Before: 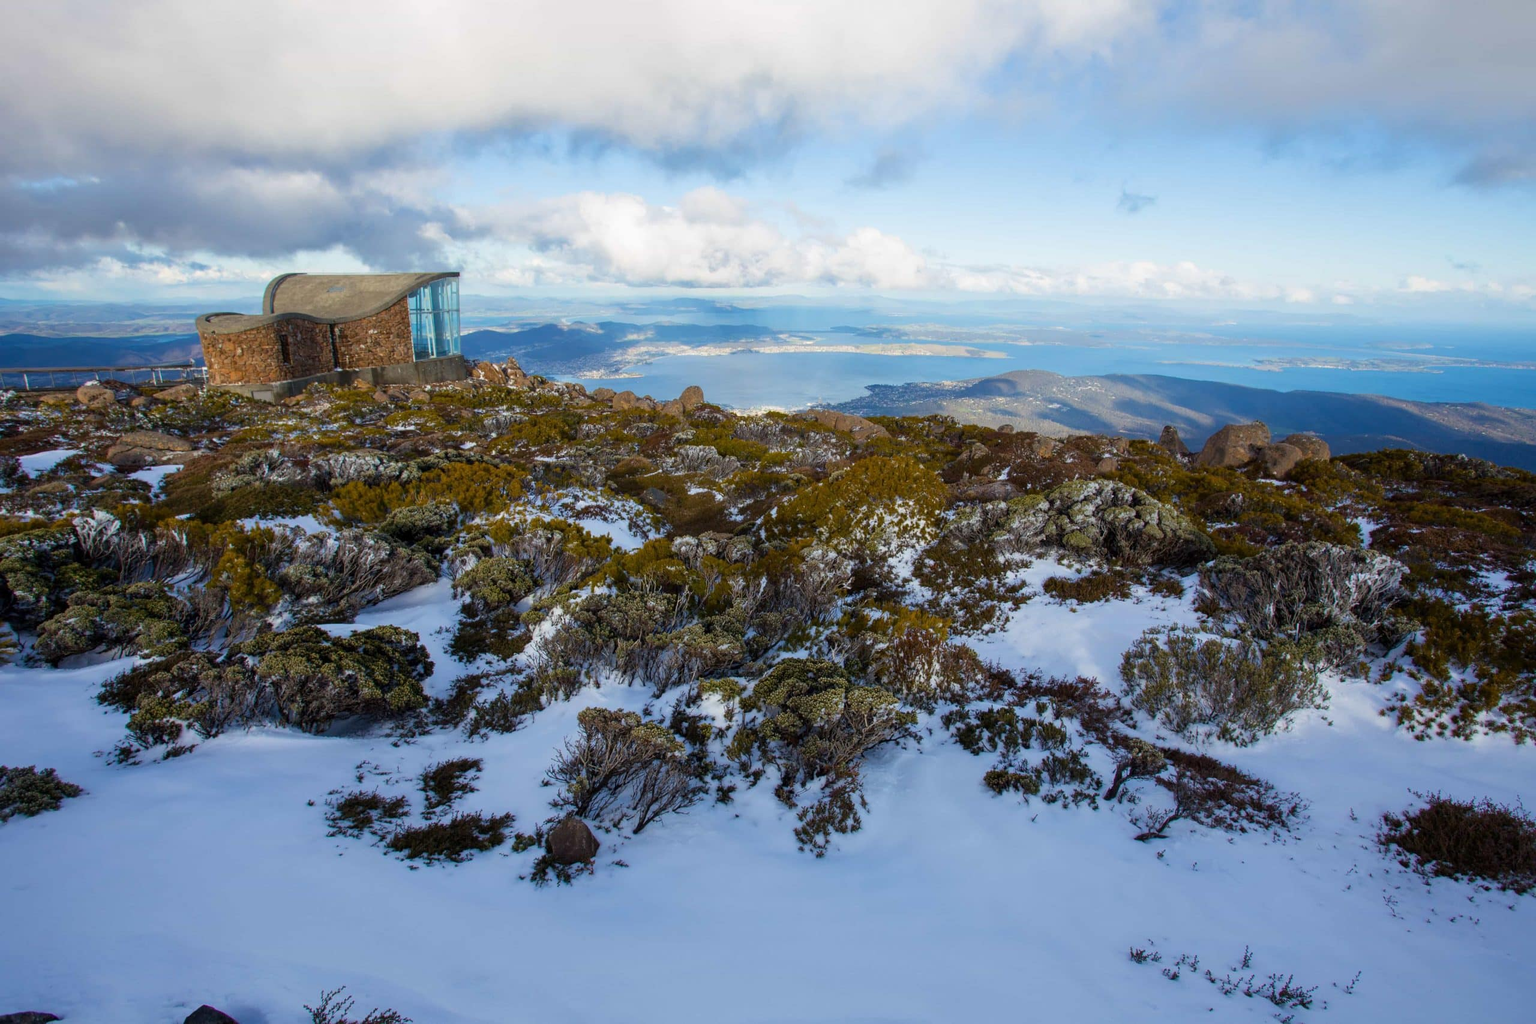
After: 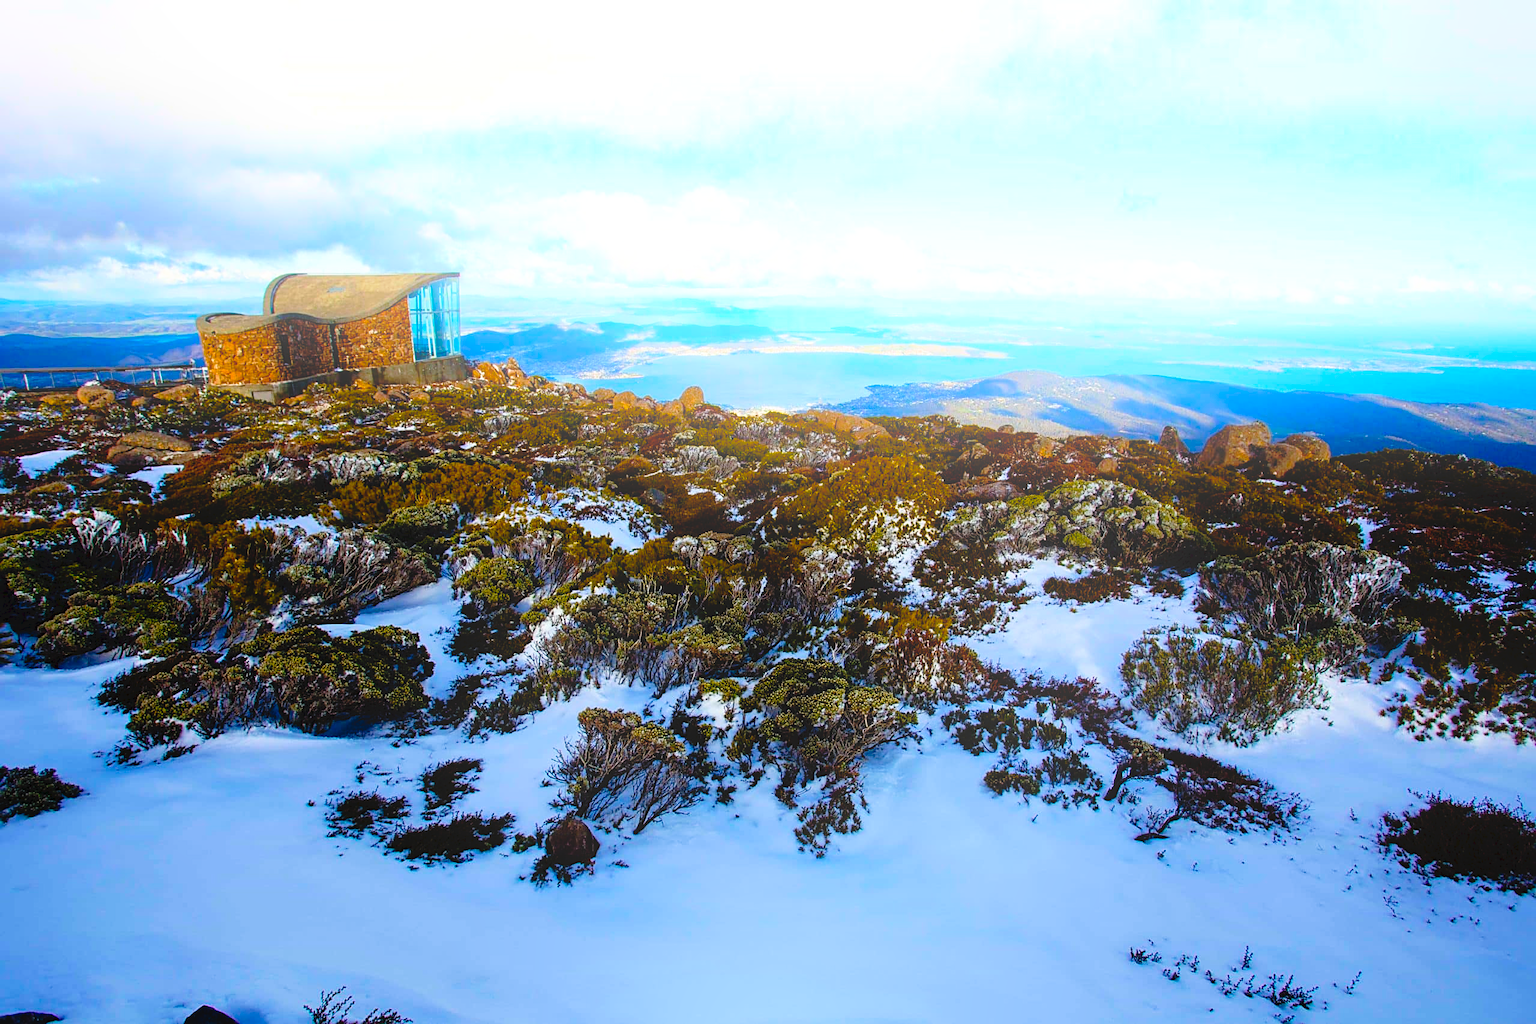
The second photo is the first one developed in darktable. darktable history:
color balance rgb: linear chroma grading › global chroma 15%, perceptual saturation grading › global saturation 30%
sharpen: on, module defaults
bloom: size 38%, threshold 95%, strength 30%
tone curve: curves: ch0 [(0, 0) (0.003, 0.033) (0.011, 0.033) (0.025, 0.036) (0.044, 0.039) (0.069, 0.04) (0.1, 0.043) (0.136, 0.052) (0.177, 0.085) (0.224, 0.14) (0.277, 0.225) (0.335, 0.333) (0.399, 0.419) (0.468, 0.51) (0.543, 0.603) (0.623, 0.713) (0.709, 0.808) (0.801, 0.901) (0.898, 0.98) (1, 1)], preserve colors none
